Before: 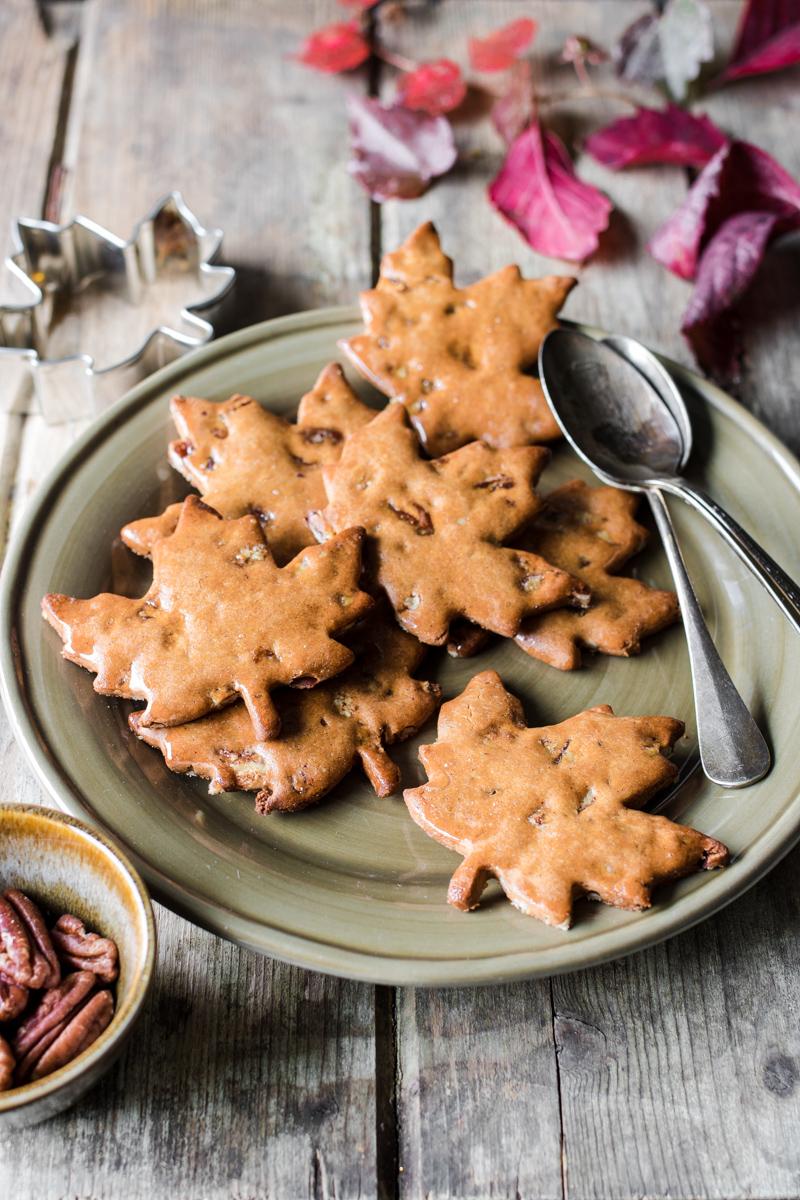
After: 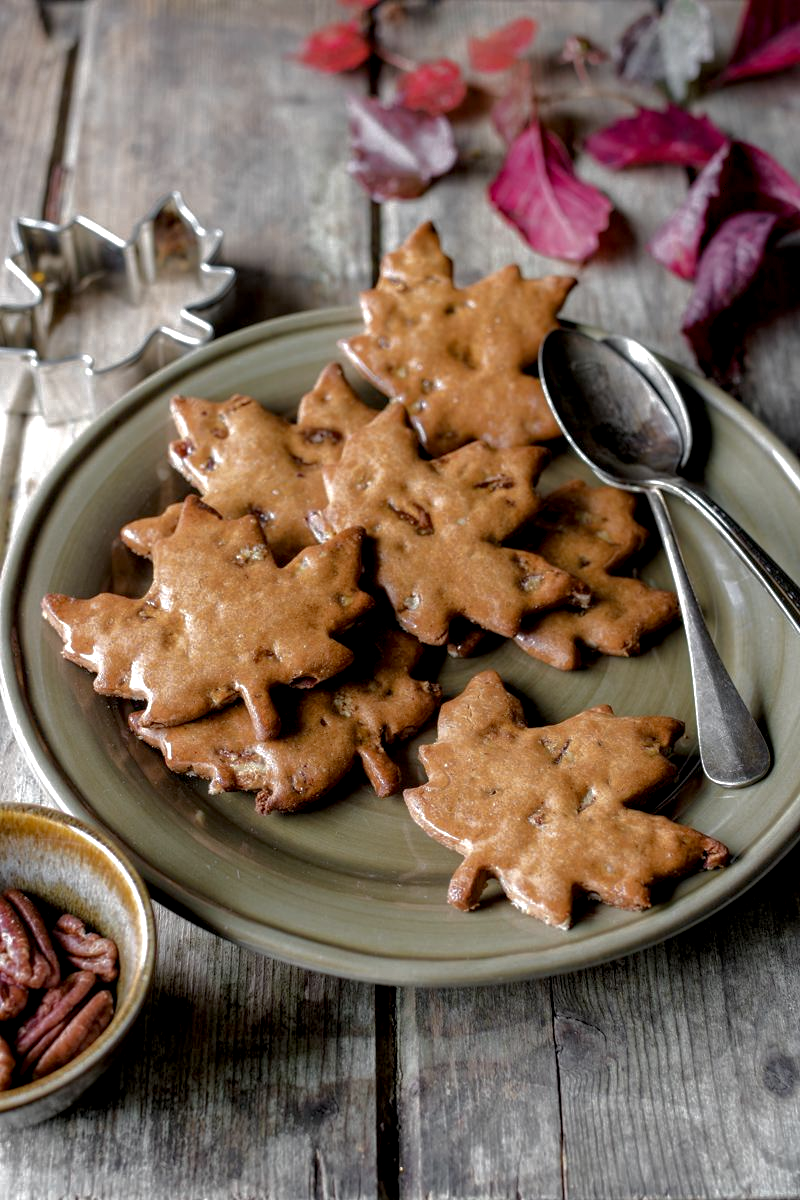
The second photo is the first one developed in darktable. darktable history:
base curve: curves: ch0 [(0, 0) (0.826, 0.587) (1, 1)]
exposure: black level correction 0.007, exposure 0.159 EV, compensate highlight preservation false
local contrast: highlights 100%, shadows 100%, detail 120%, midtone range 0.2
